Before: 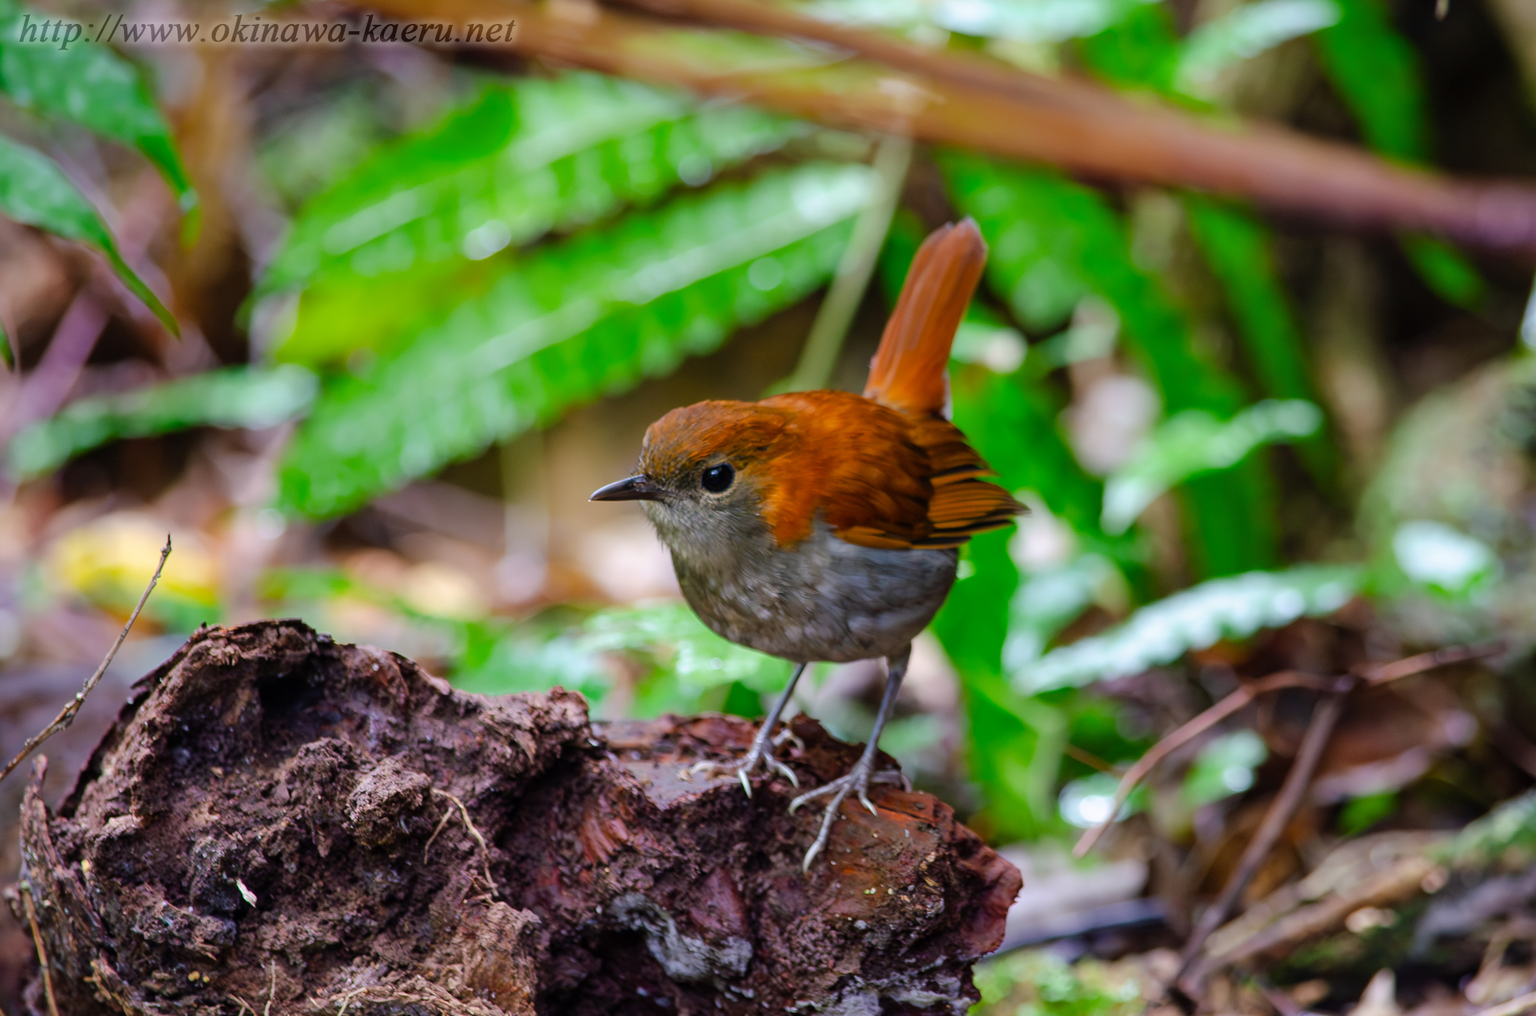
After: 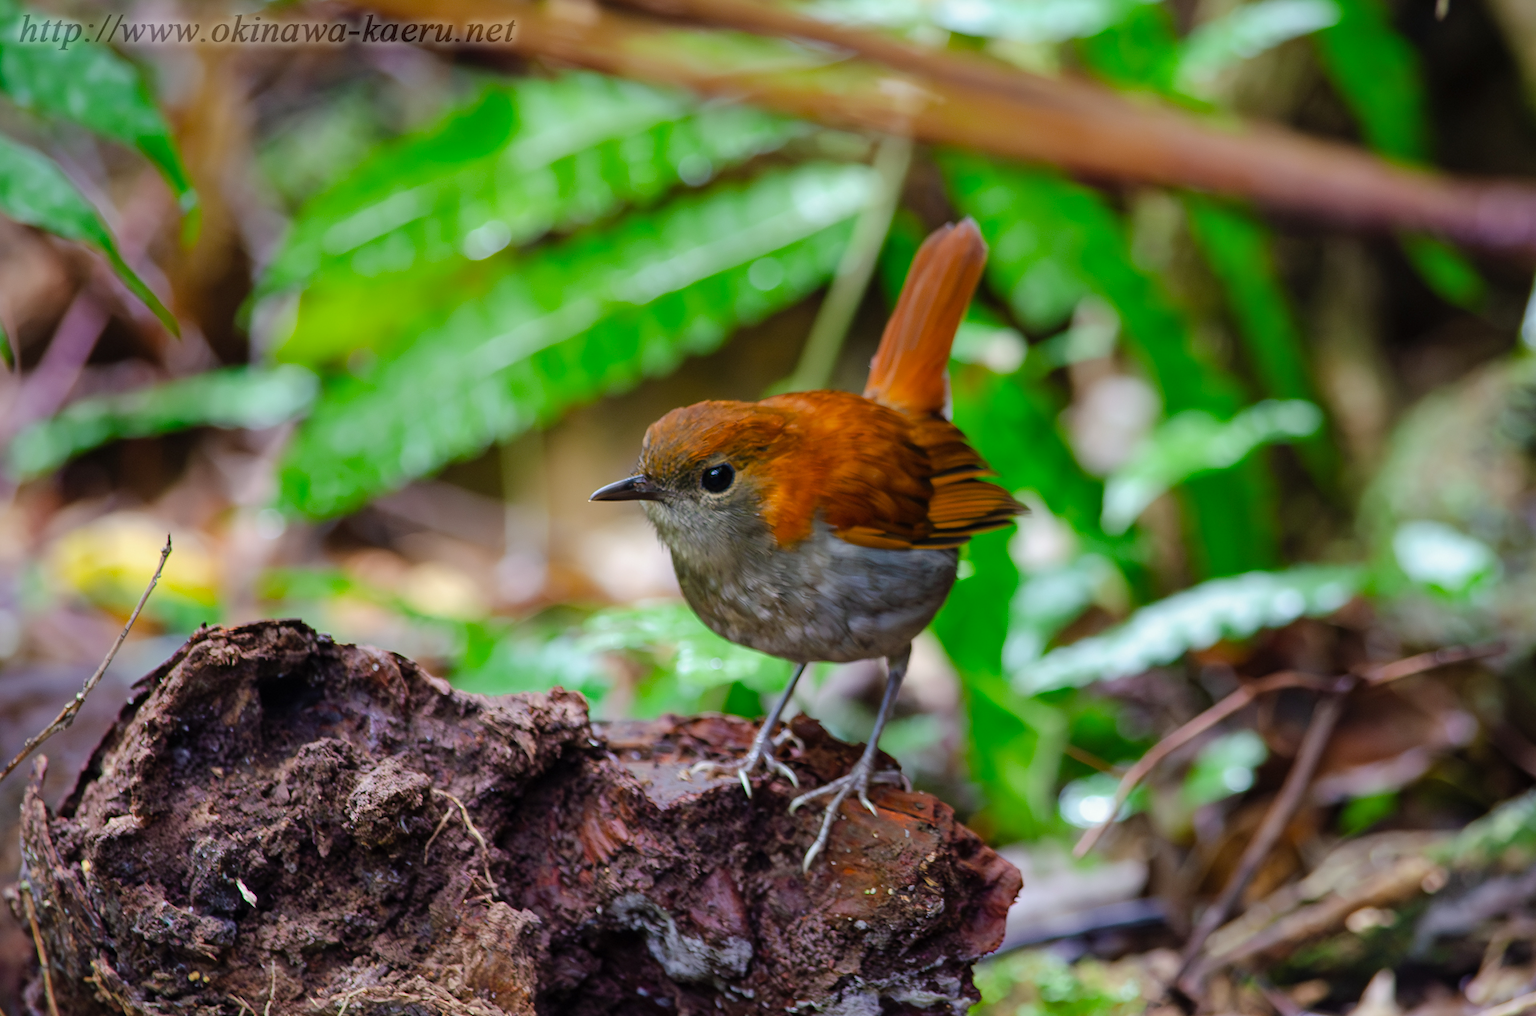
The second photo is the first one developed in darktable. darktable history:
shadows and highlights: shadows 25, highlights -25
color correction: highlights a* -2.68, highlights b* 2.57
